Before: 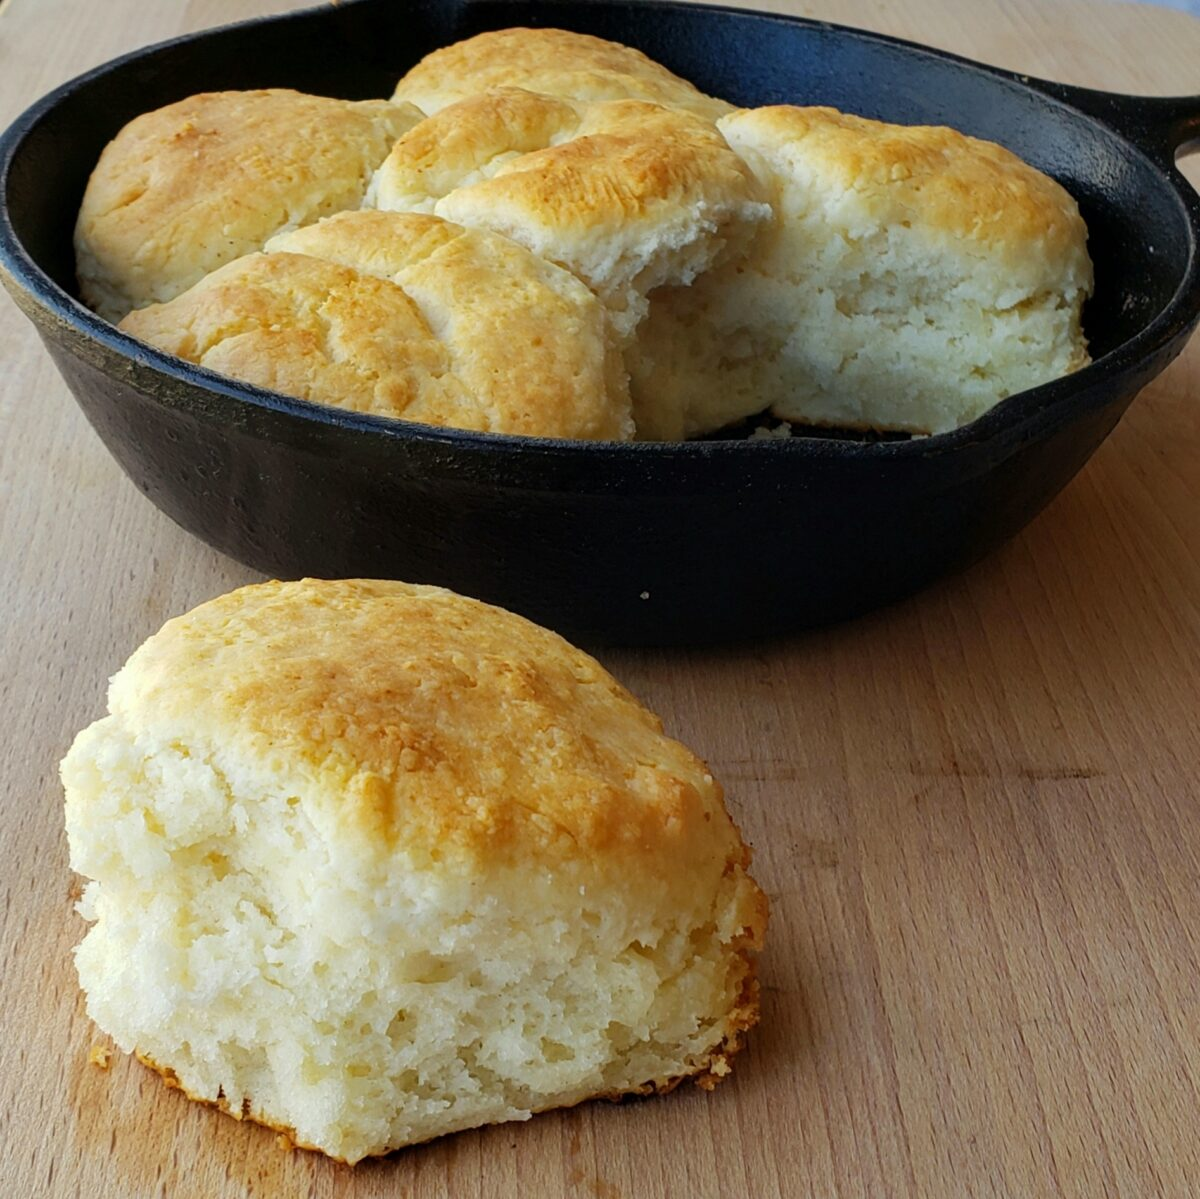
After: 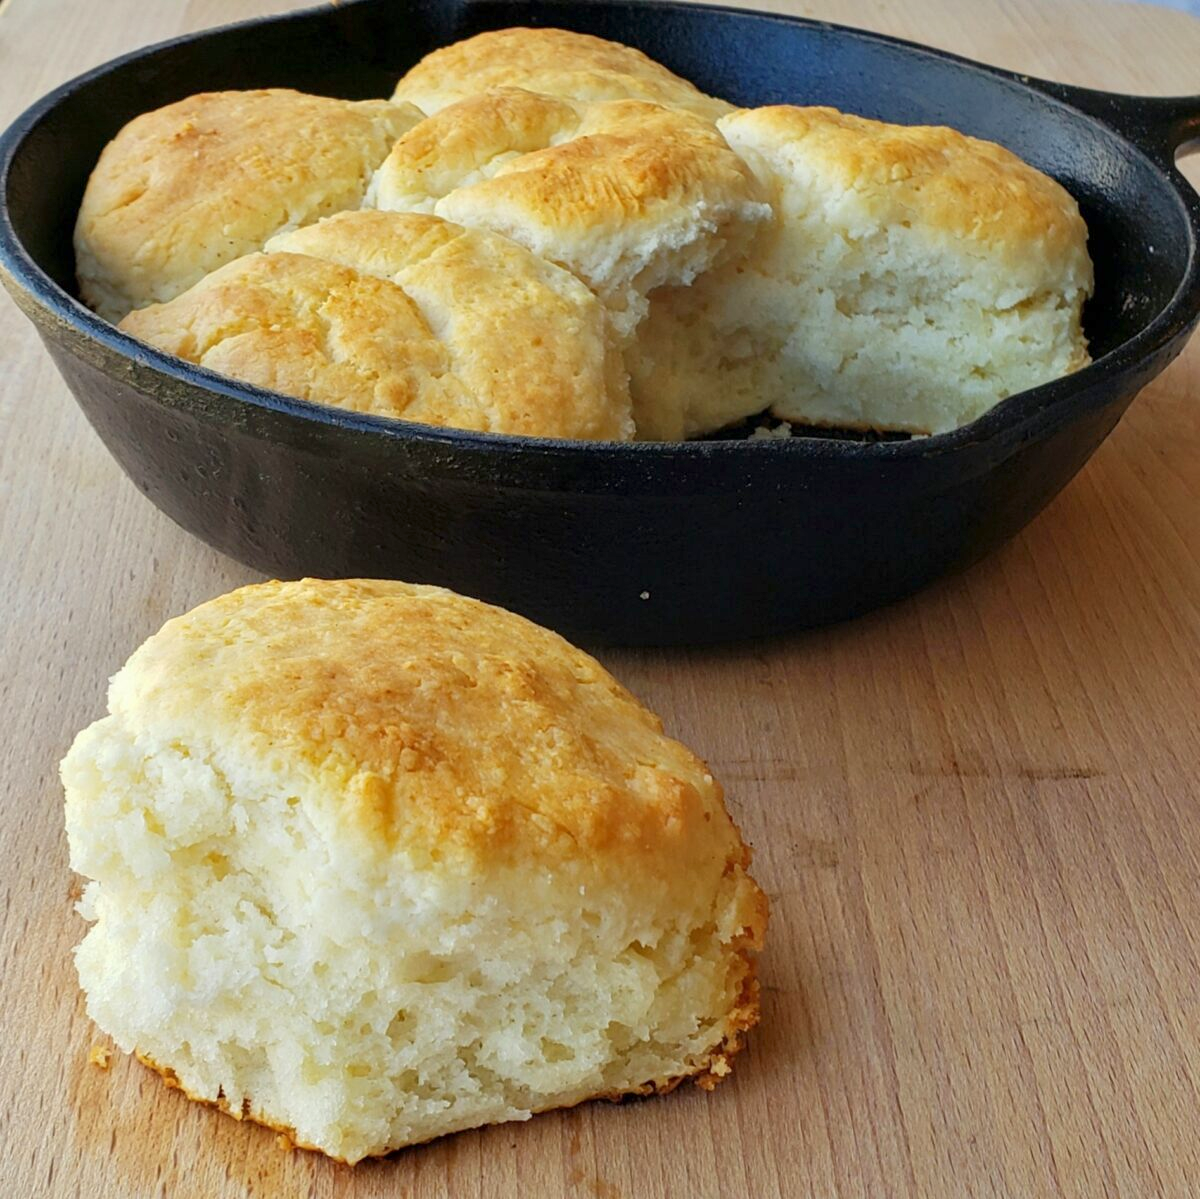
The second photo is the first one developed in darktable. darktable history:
tone equalizer: -8 EV 1.03 EV, -7 EV 0.966 EV, -6 EV 1.01 EV, -5 EV 0.995 EV, -4 EV 1.02 EV, -3 EV 0.716 EV, -2 EV 0.487 EV, -1 EV 0.249 EV
